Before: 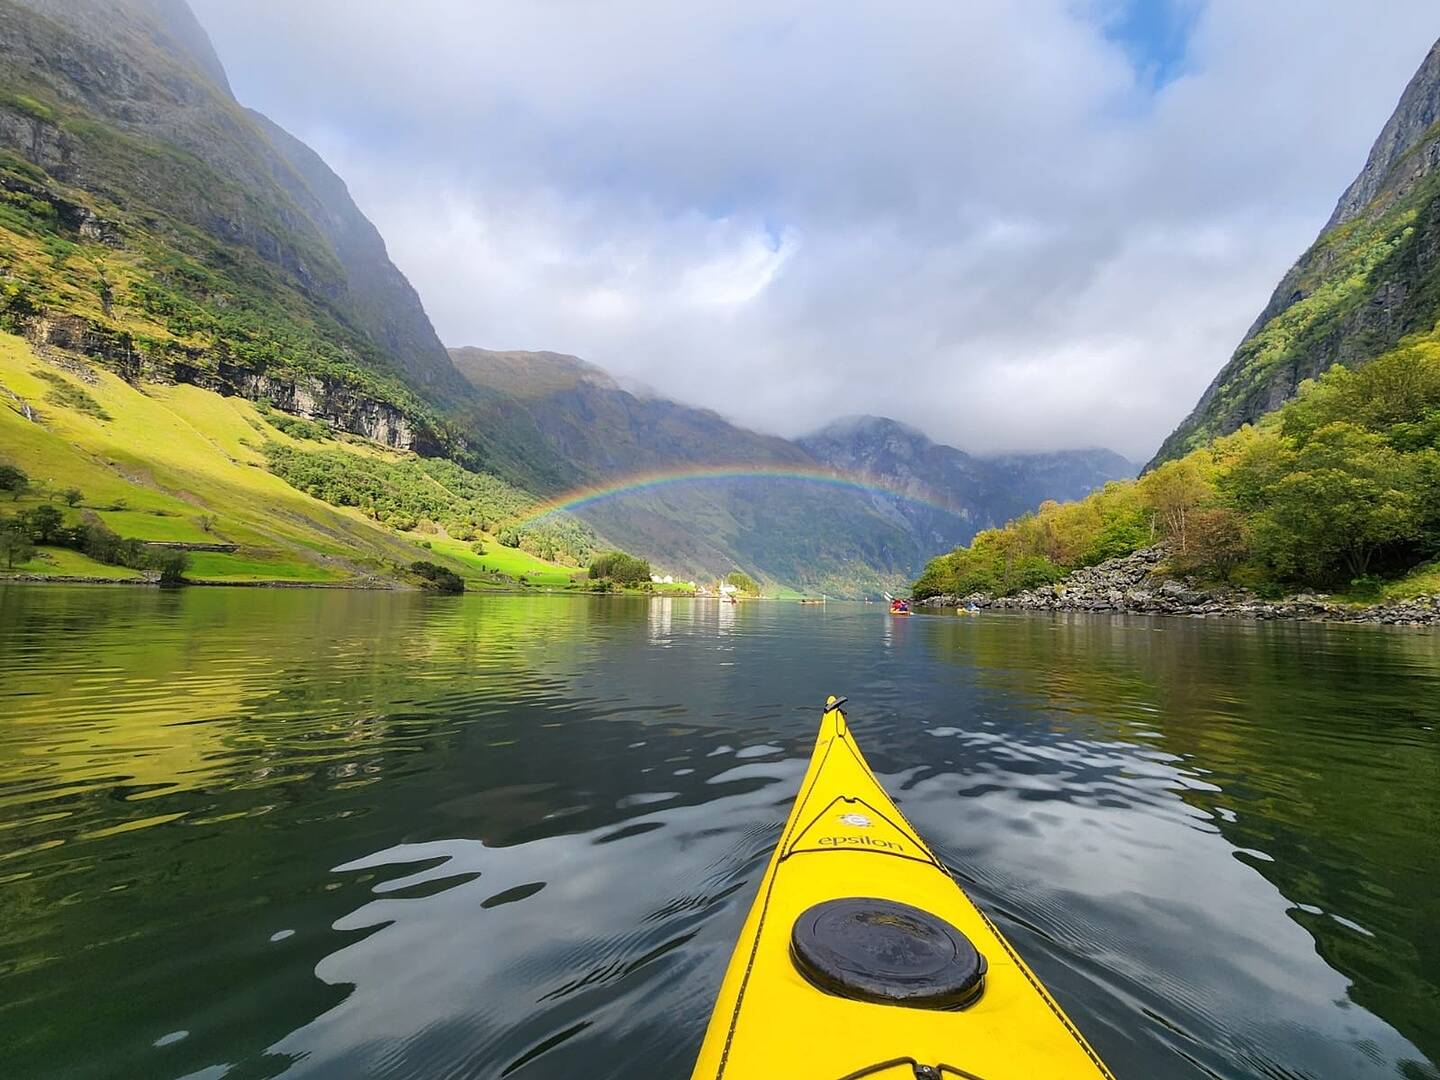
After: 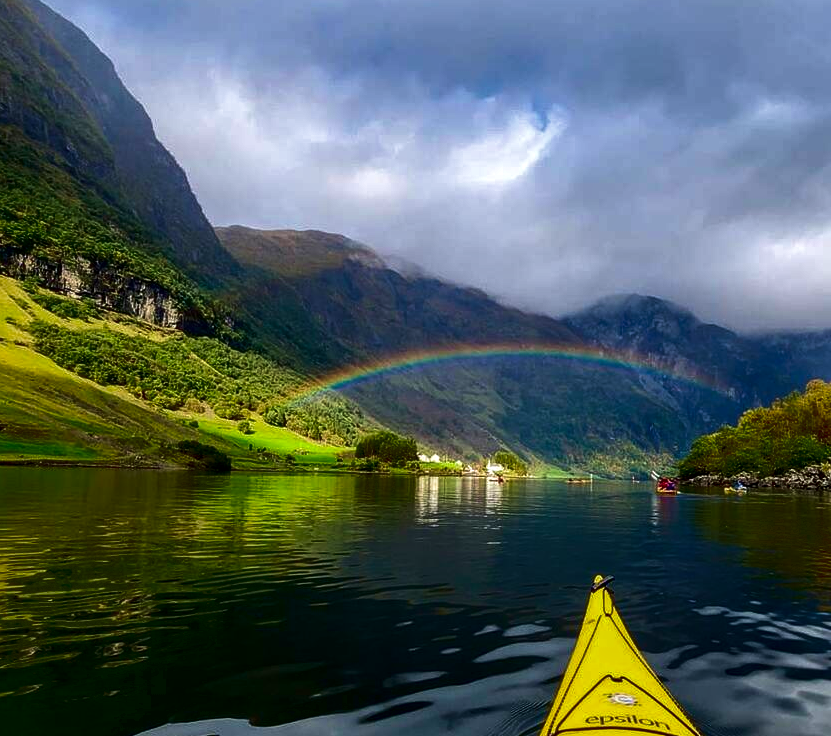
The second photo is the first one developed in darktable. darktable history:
local contrast: on, module defaults
contrast brightness saturation: contrast 0.09, brightness -0.59, saturation 0.17
velvia: strength 39.63%
crop: left 16.202%, top 11.208%, right 26.045%, bottom 20.557%
